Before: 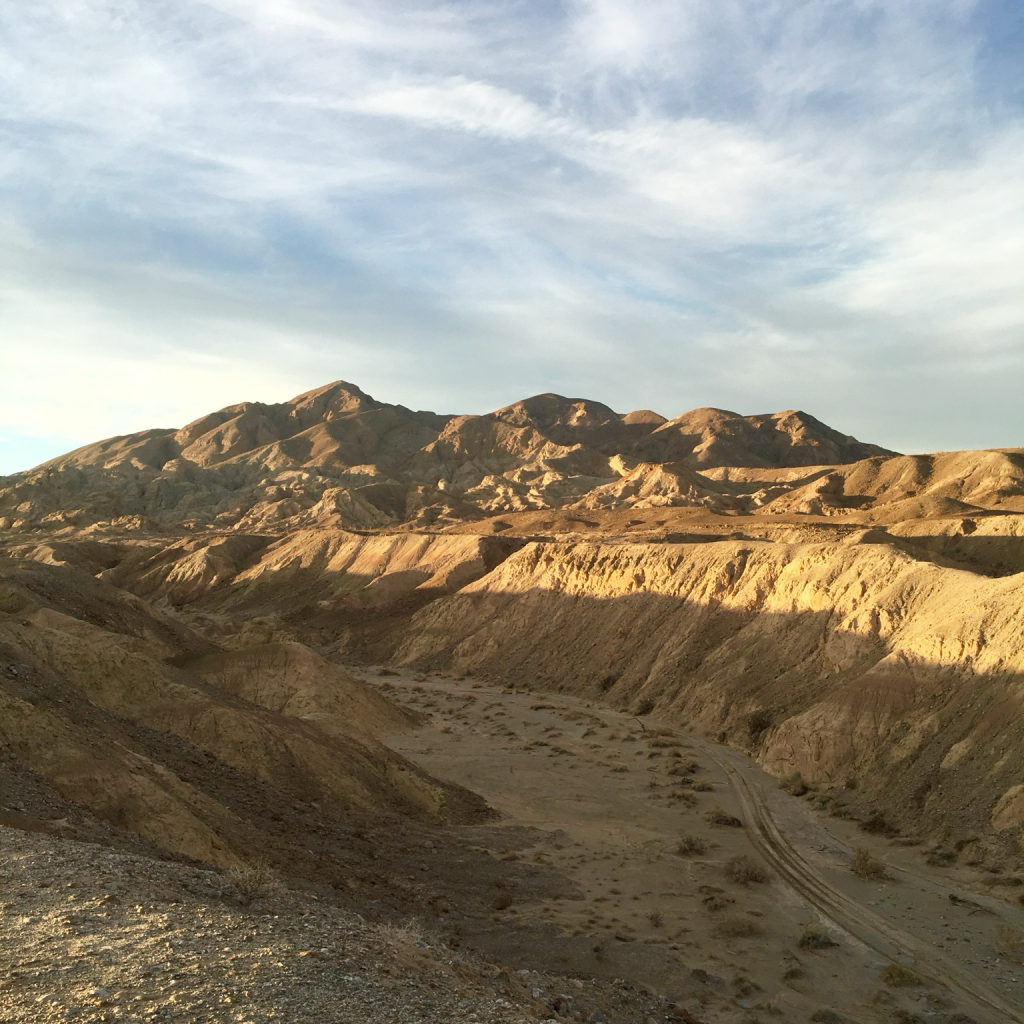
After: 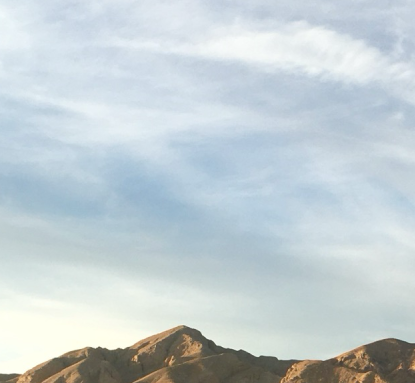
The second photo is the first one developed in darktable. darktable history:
crop: left 15.524%, top 5.448%, right 43.881%, bottom 57.125%
